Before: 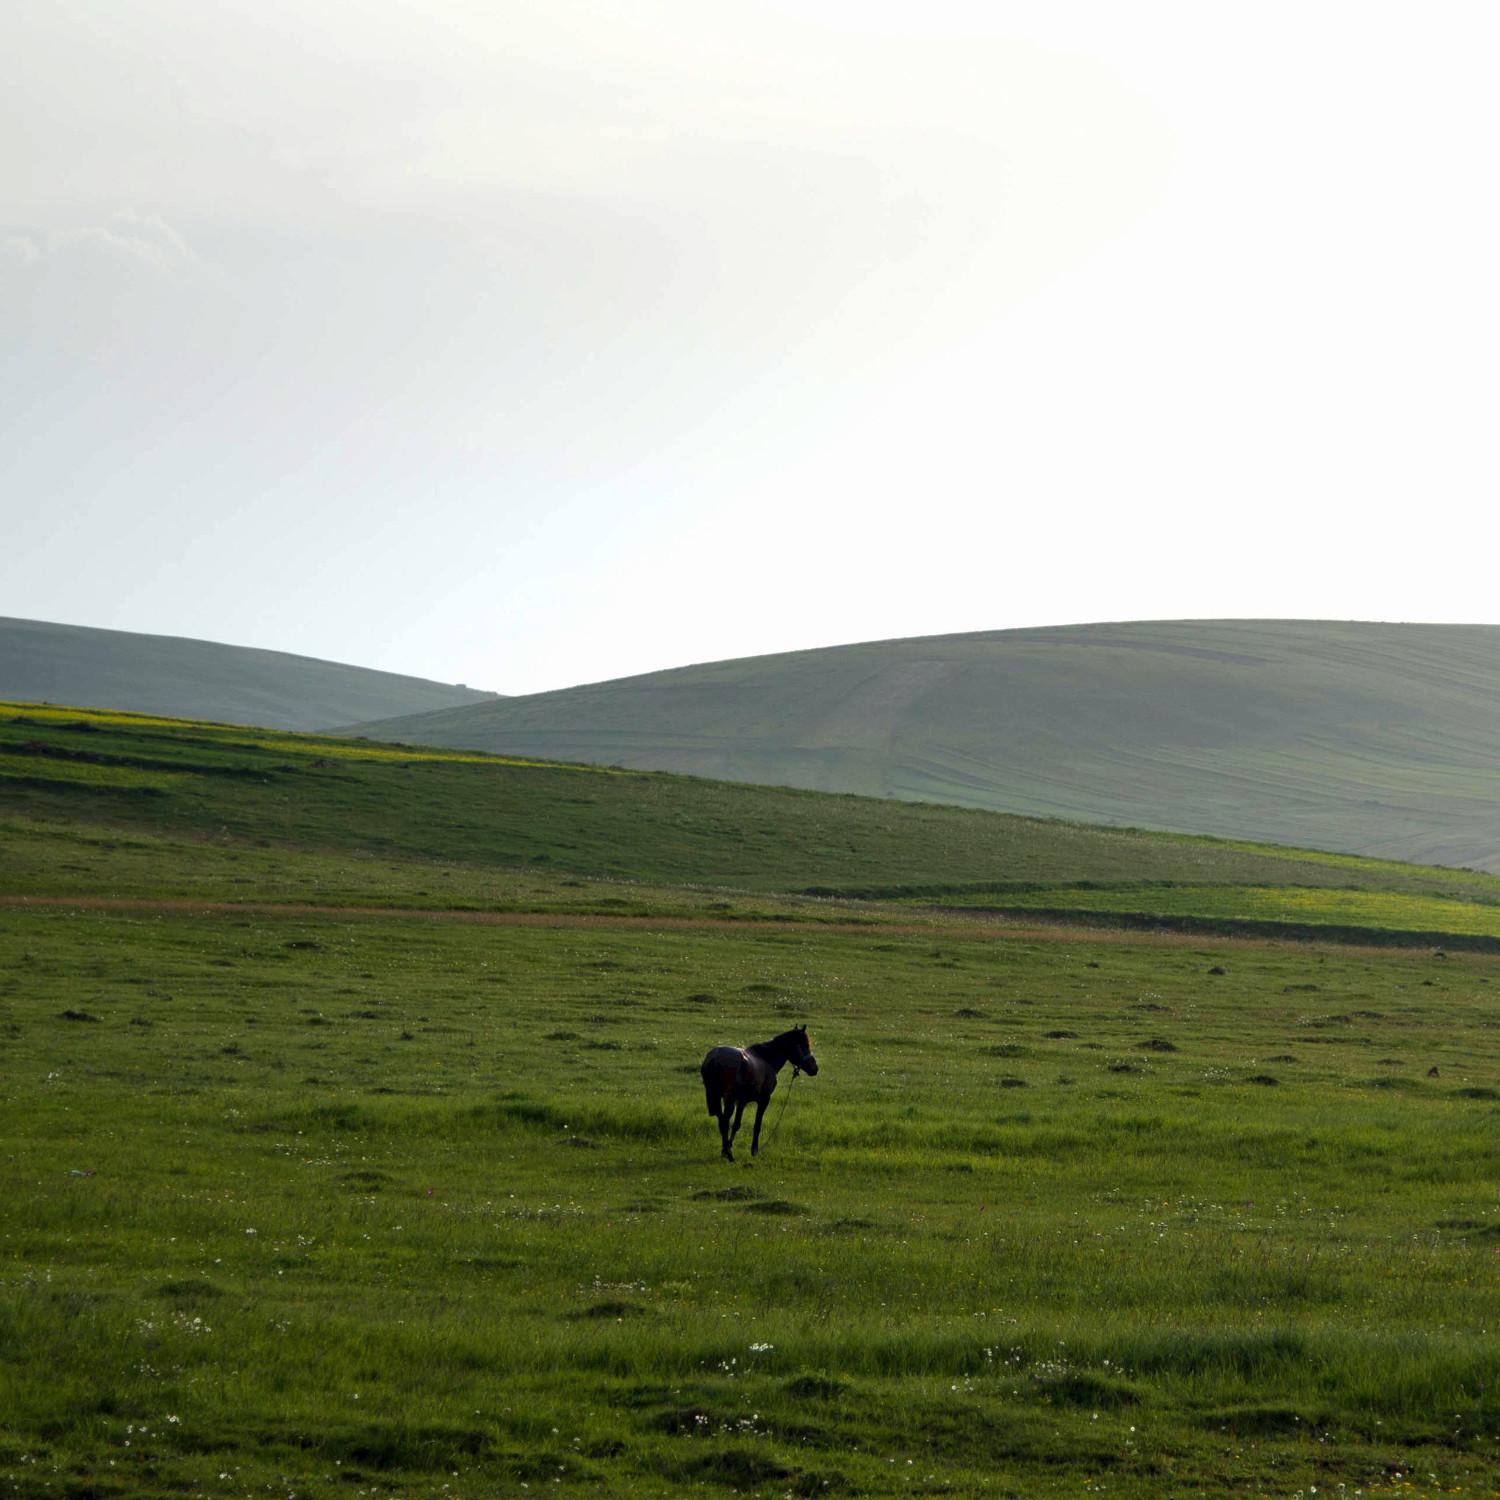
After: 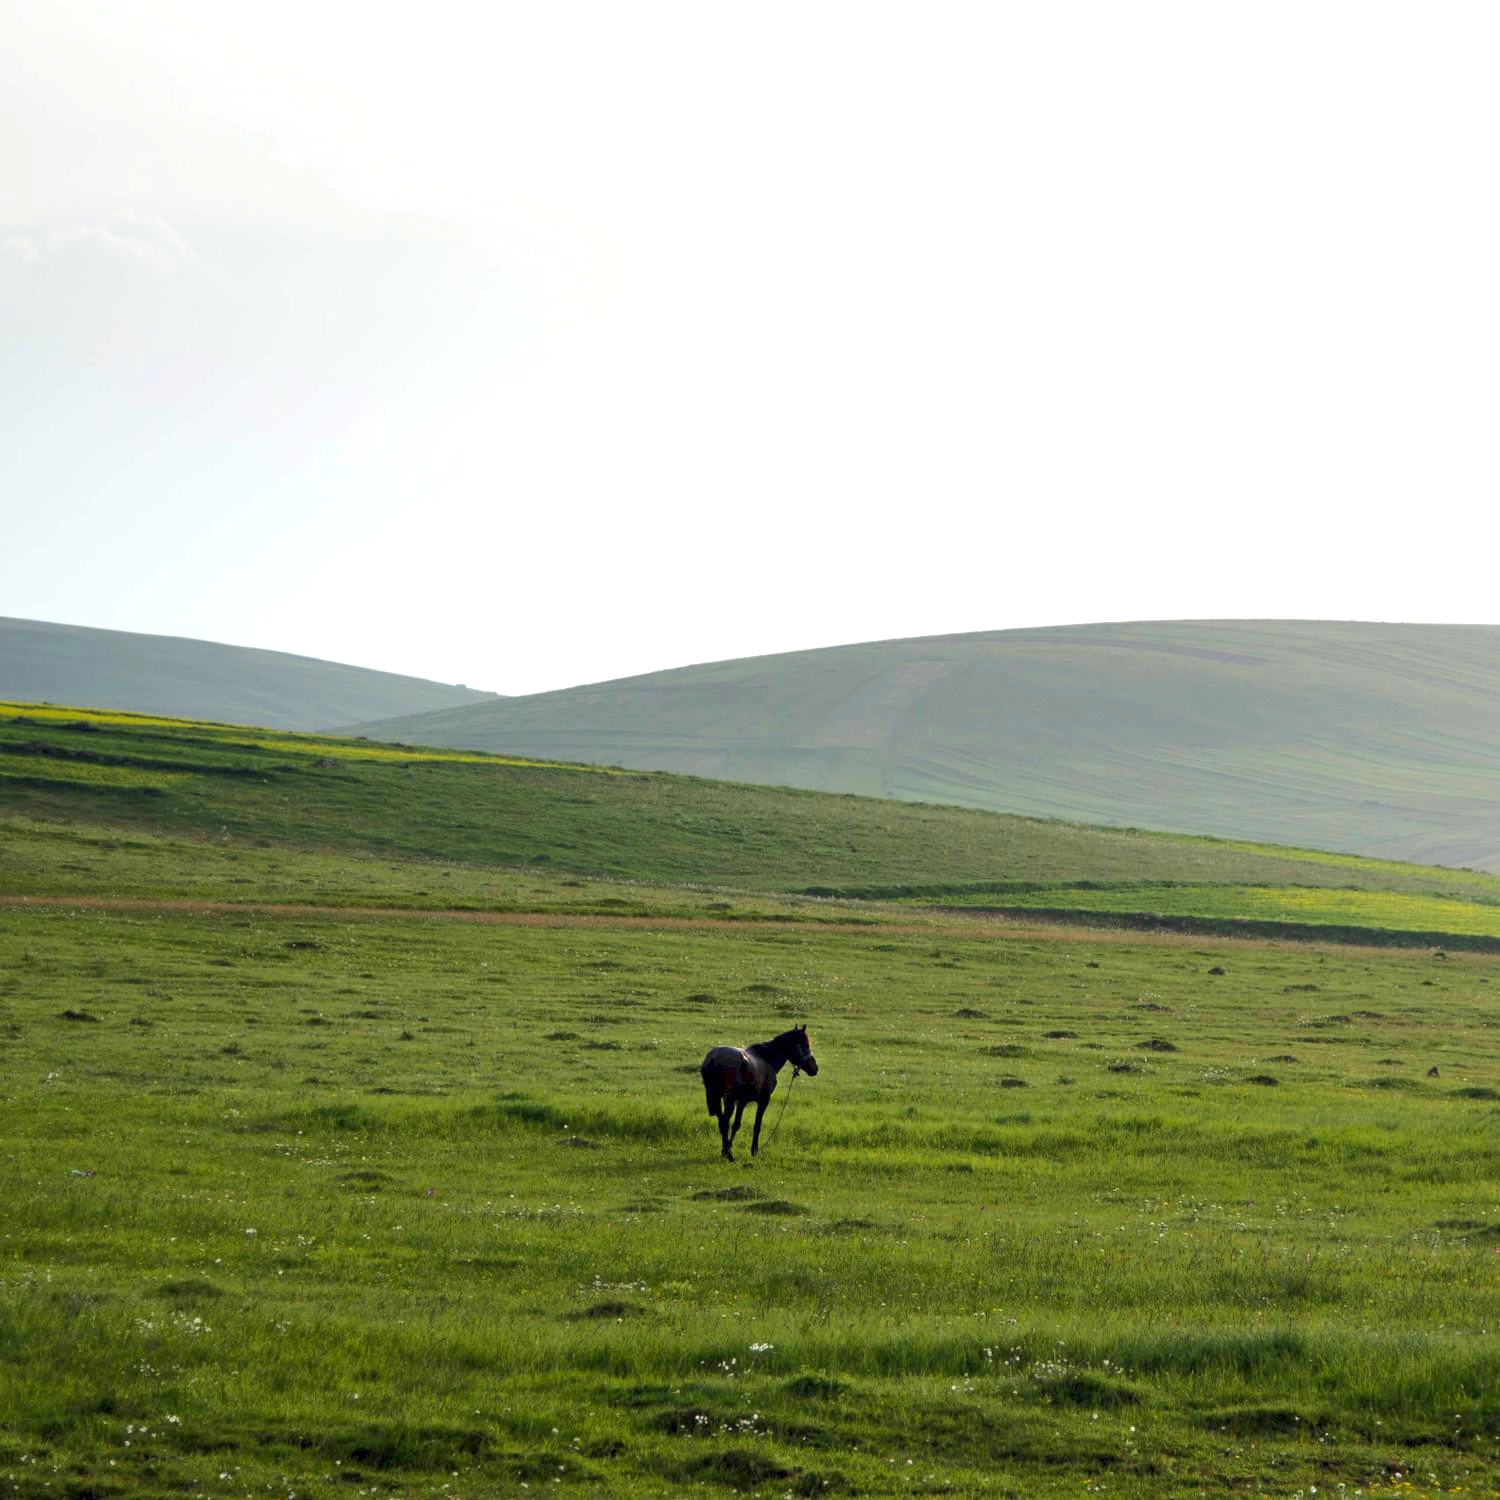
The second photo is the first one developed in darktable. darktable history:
tone equalizer: -8 EV 0.966 EV, -7 EV 1.03 EV, -6 EV 0.966 EV, -5 EV 1.03 EV, -4 EV 1.03 EV, -3 EV 0.739 EV, -2 EV 0.481 EV, -1 EV 0.259 EV, edges refinement/feathering 500, mask exposure compensation -1.57 EV, preserve details no
